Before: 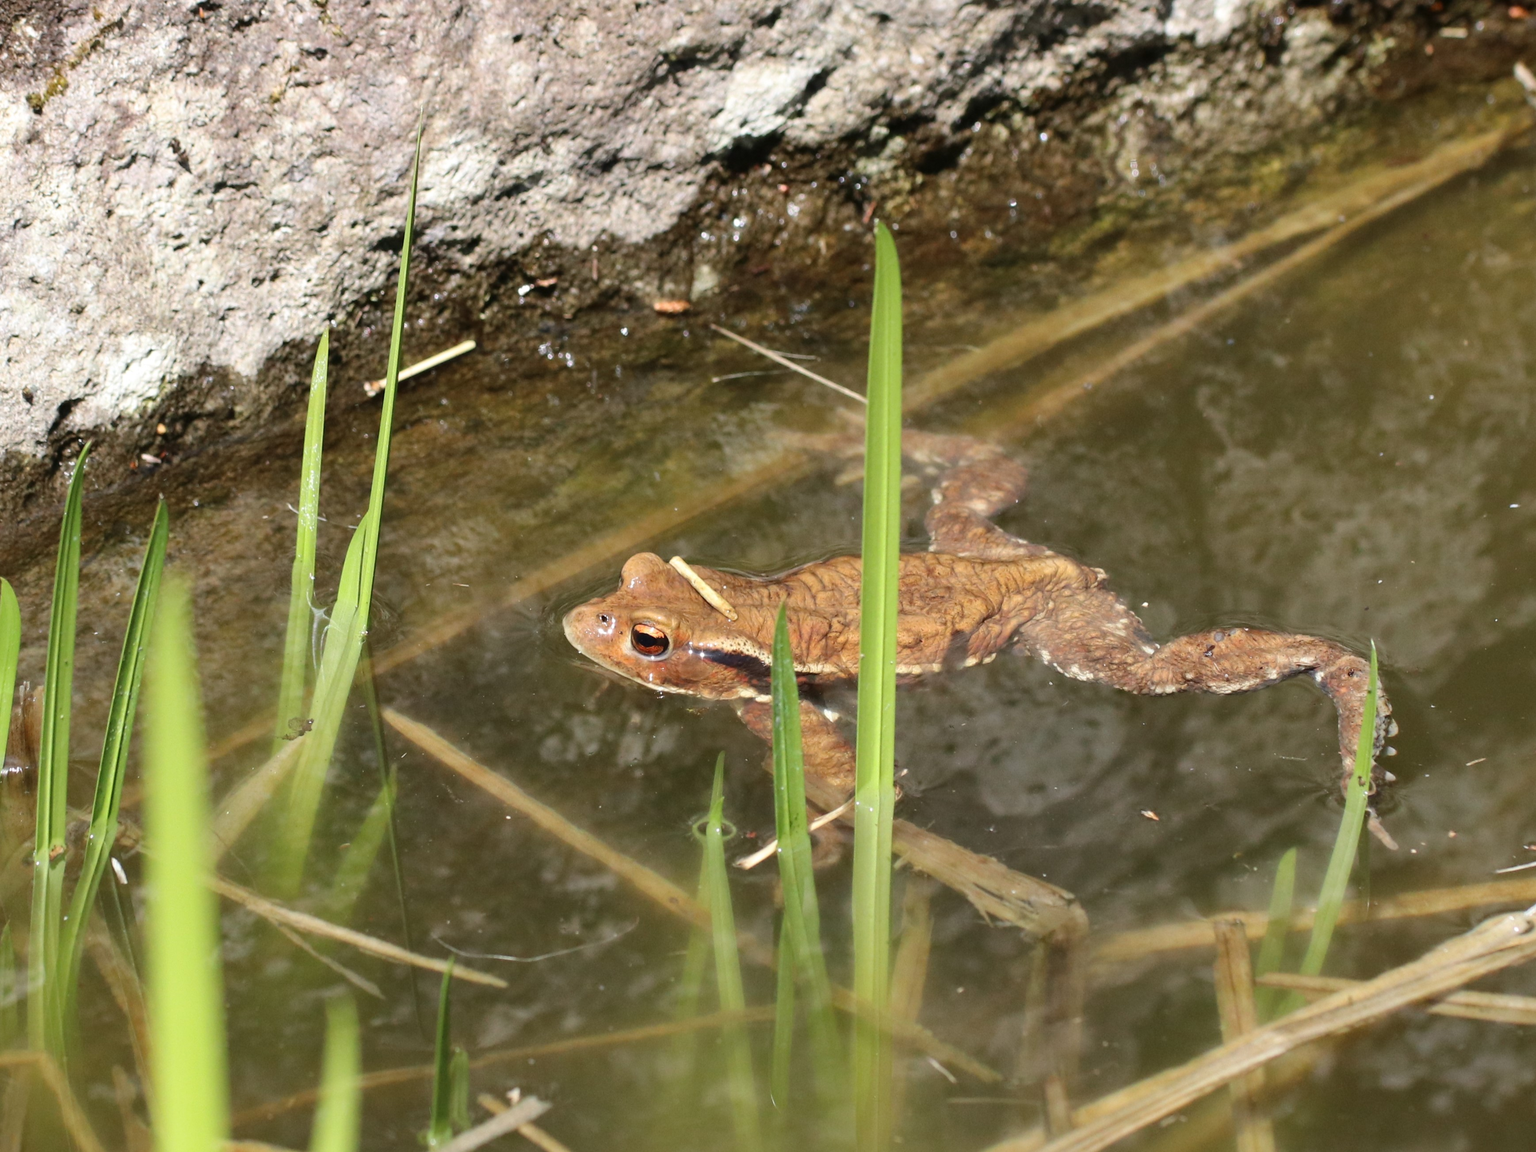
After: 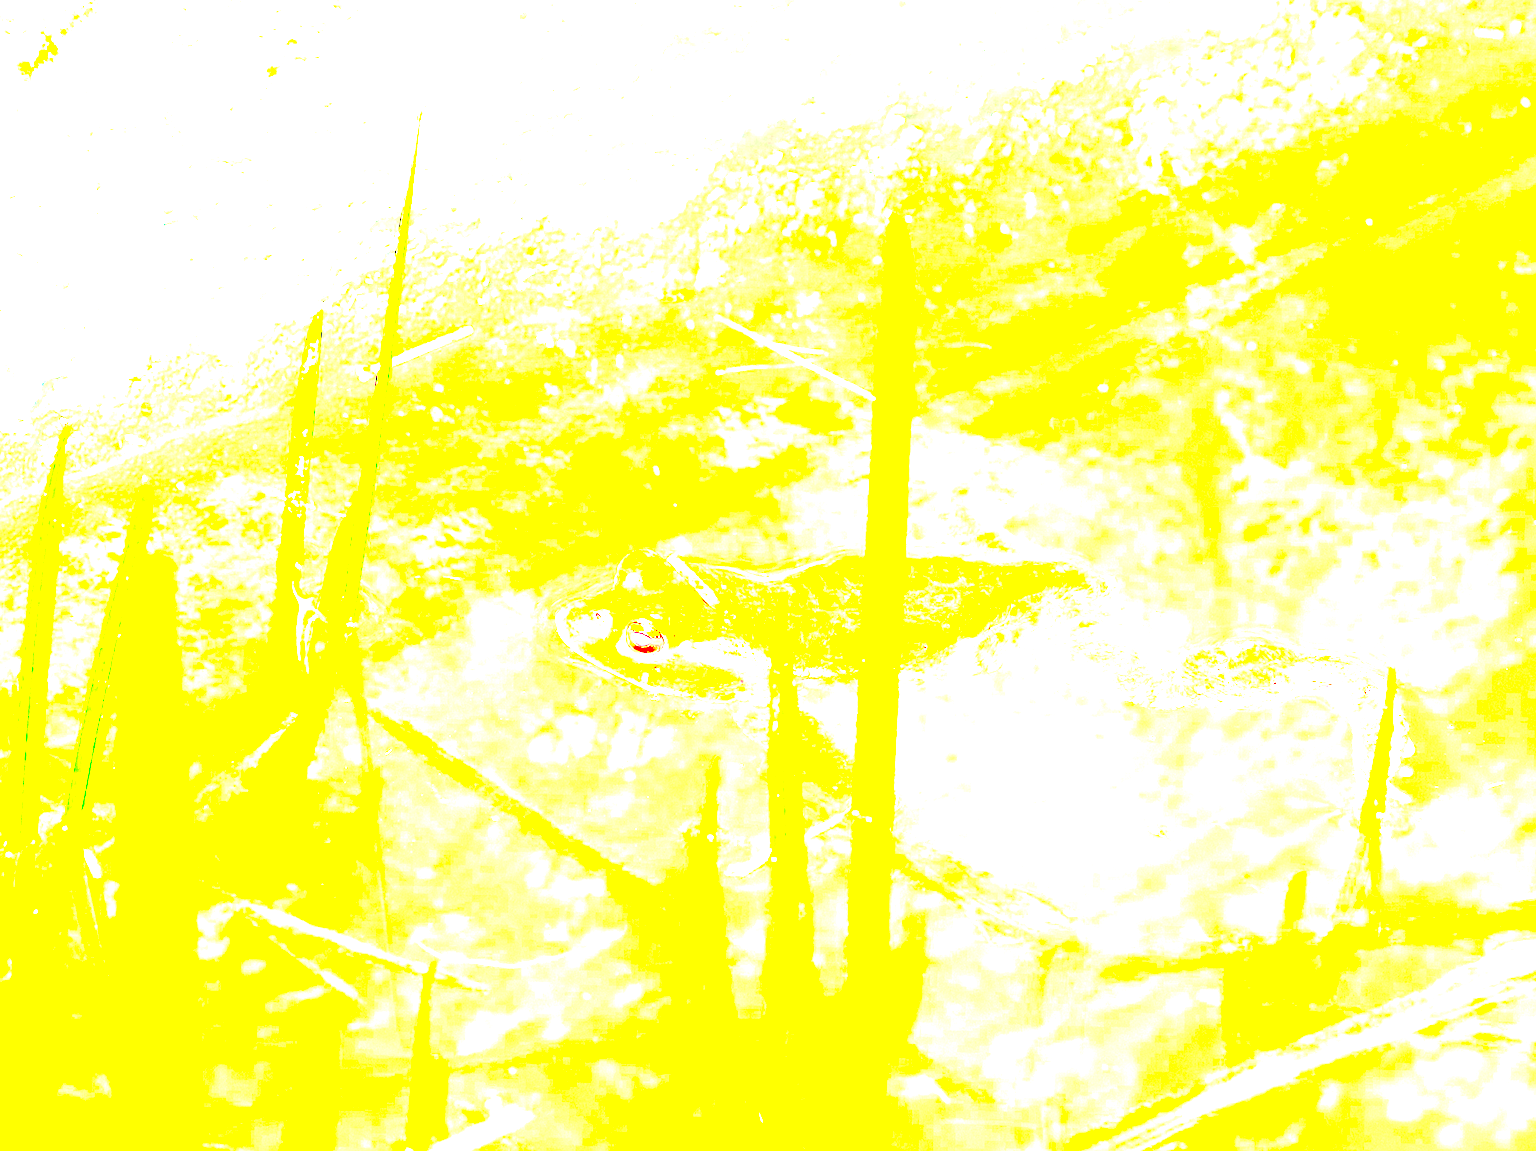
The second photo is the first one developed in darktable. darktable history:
contrast brightness saturation: contrast 0.245, brightness 0.095
sharpen: on, module defaults
exposure: exposure 7.949 EV, compensate exposure bias true, compensate highlight preservation false
color balance rgb: highlights gain › luminance 14.903%, global offset › luminance -0.484%, linear chroma grading › global chroma -0.628%, perceptual saturation grading › global saturation 0.208%, perceptual saturation grading › mid-tones 11.541%, global vibrance 16.559%, saturation formula JzAzBz (2021)
crop and rotate: angle -1.37°
